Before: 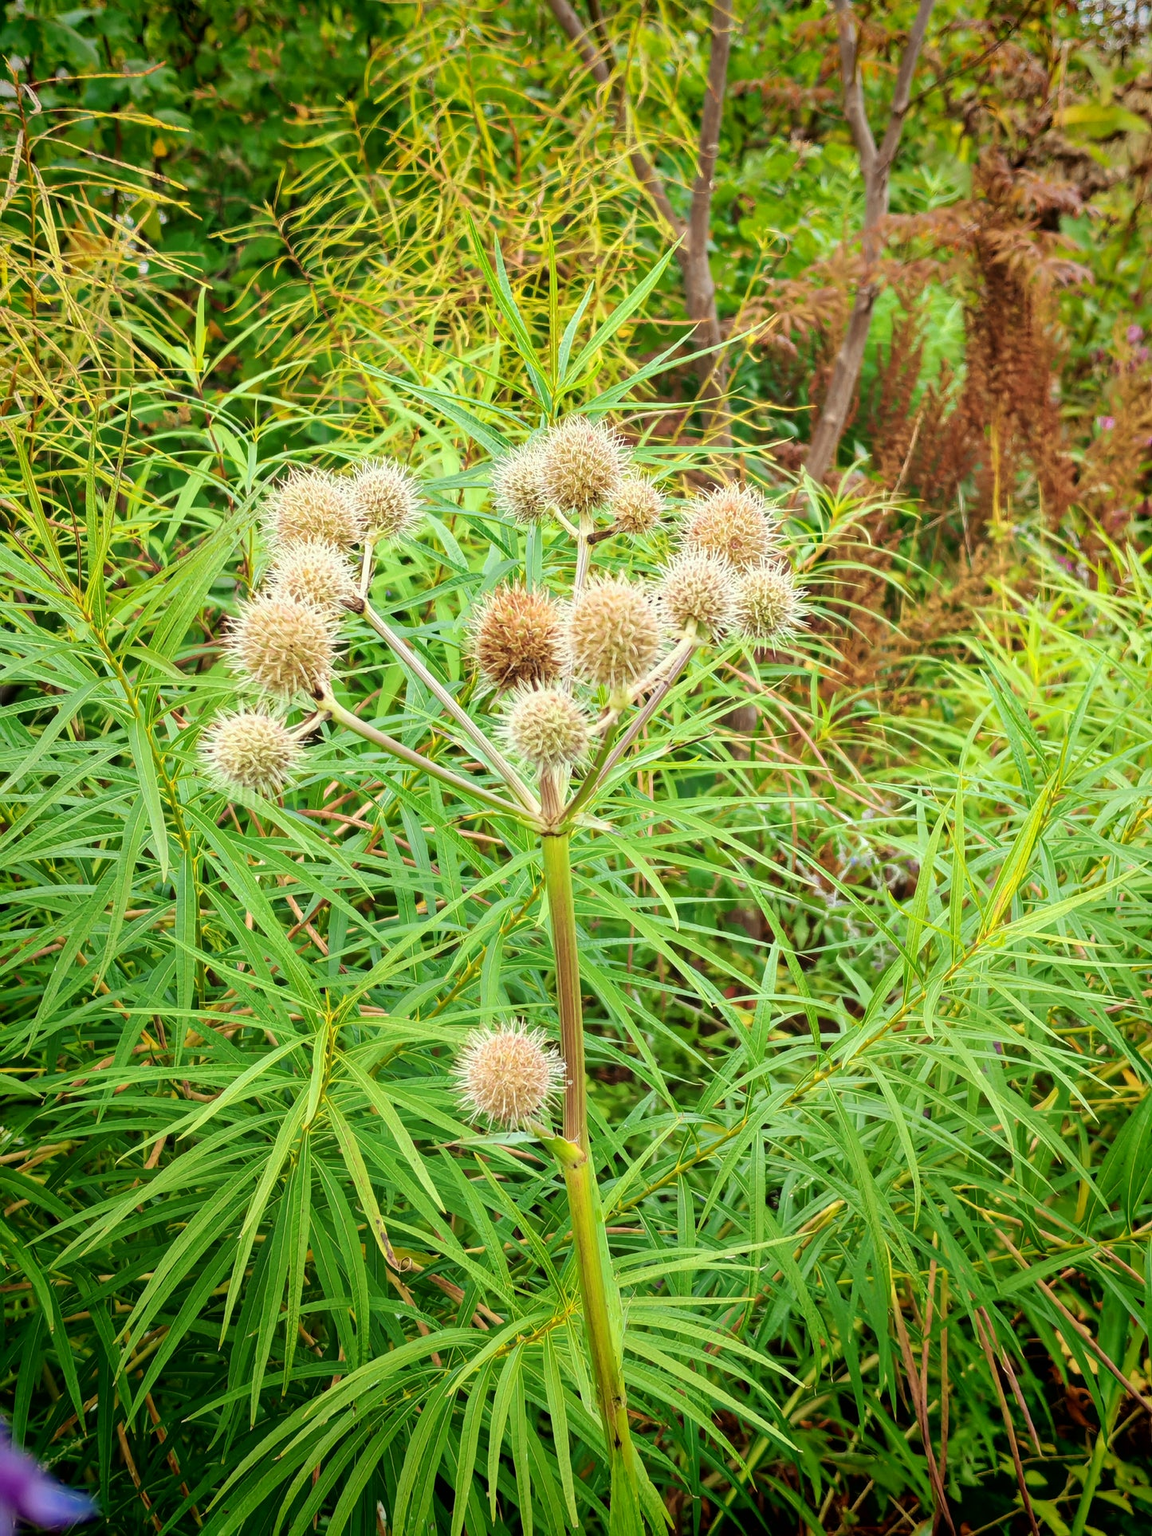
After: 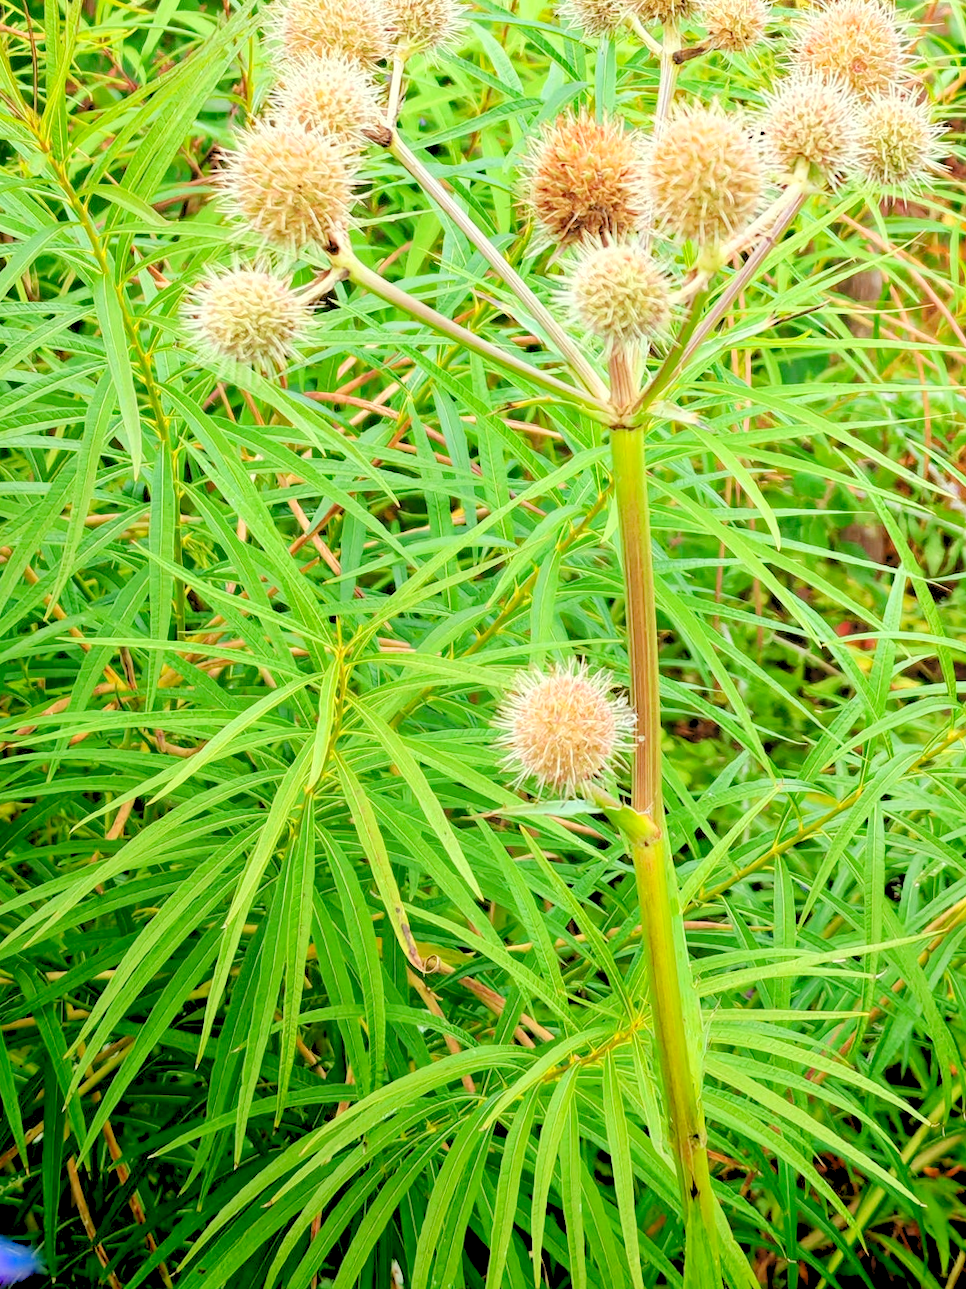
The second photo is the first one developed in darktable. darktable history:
haze removal: compatibility mode true, adaptive false
levels: levels [0.072, 0.414, 0.976]
crop and rotate: angle -0.82°, left 3.85%, top 31.828%, right 27.992%
